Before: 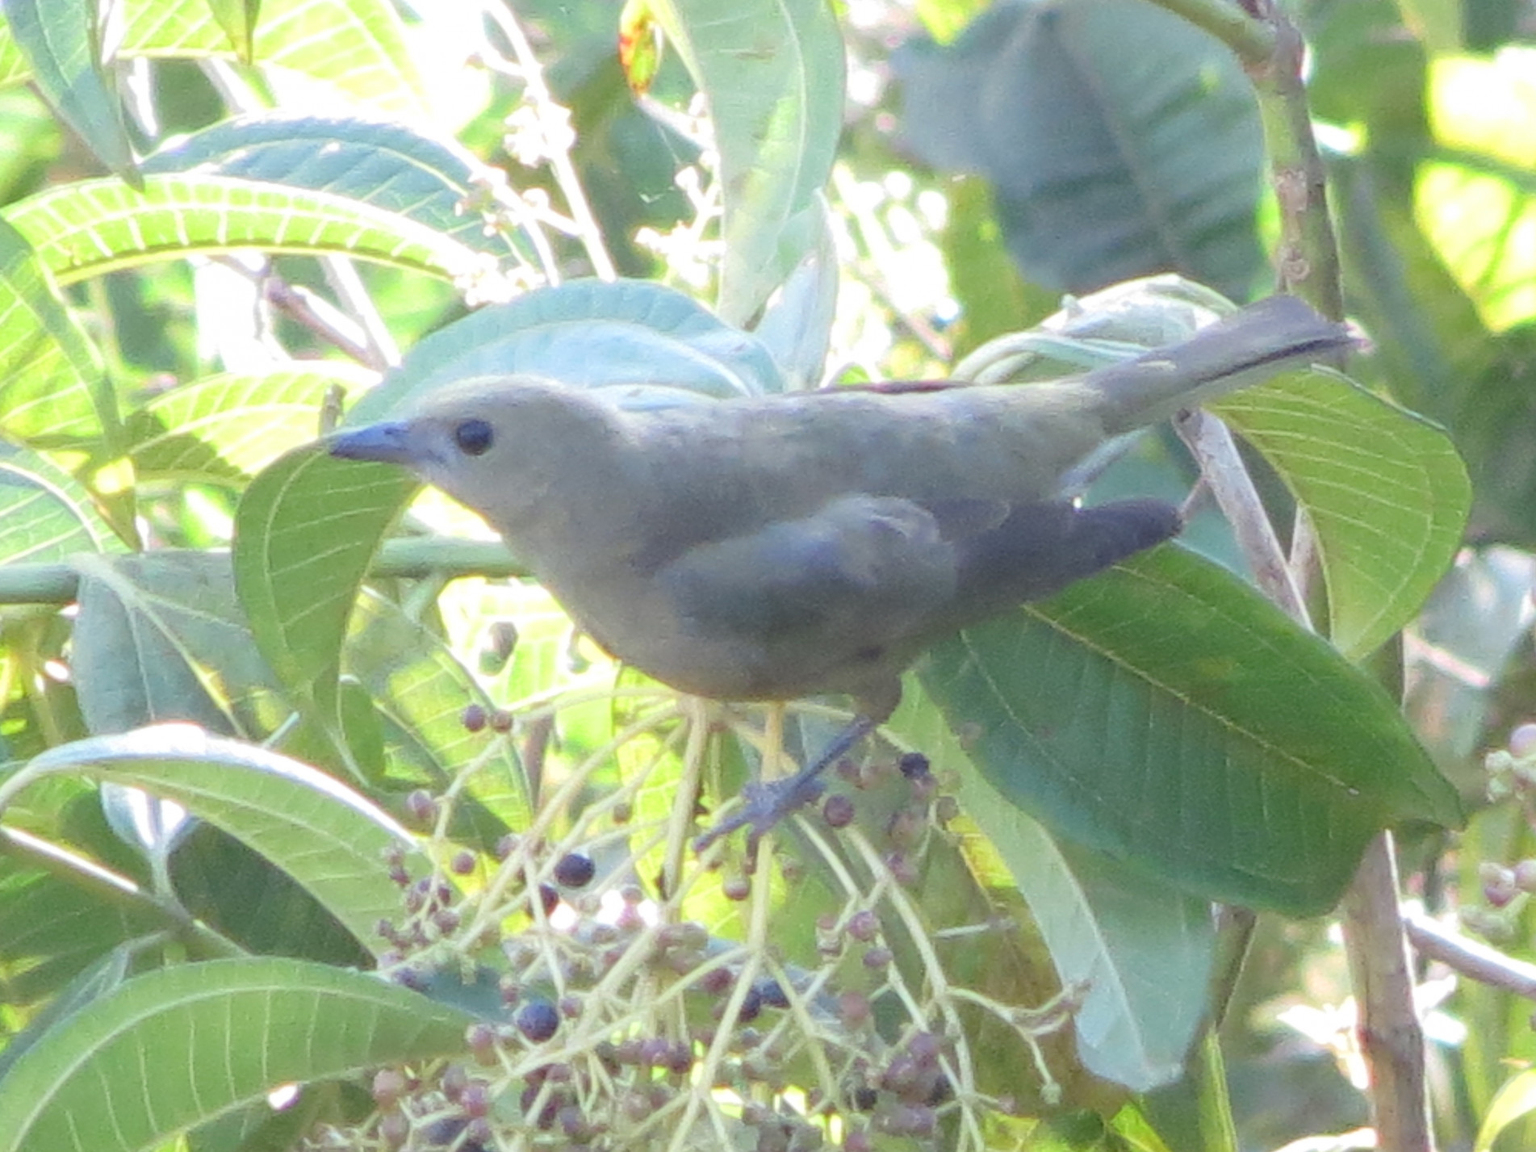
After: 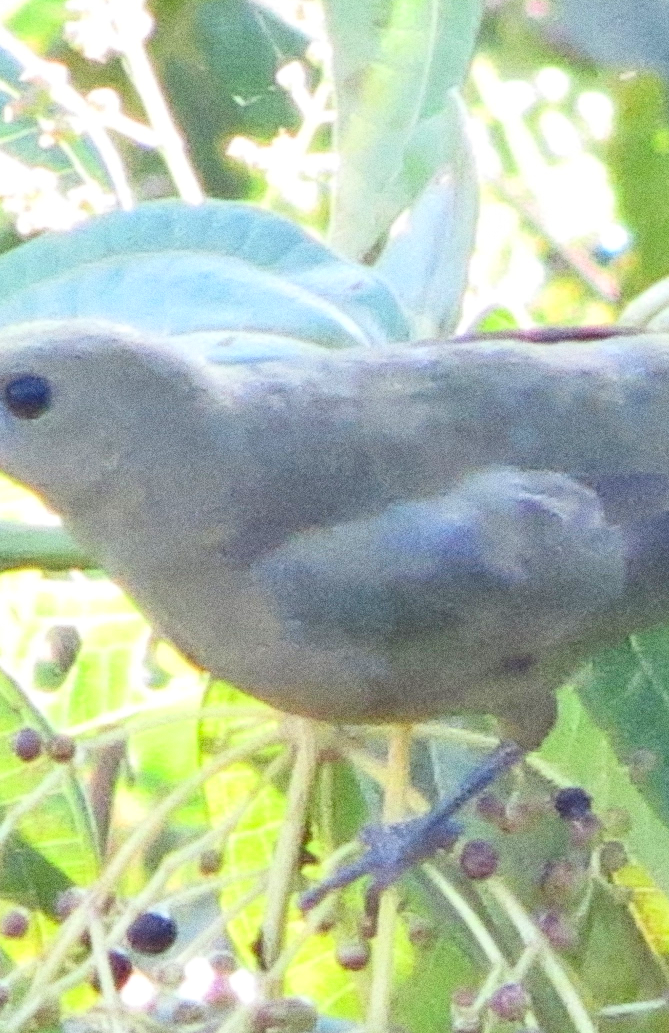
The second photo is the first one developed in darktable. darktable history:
crop and rotate: left 29.476%, top 10.214%, right 35.32%, bottom 17.333%
contrast brightness saturation: contrast 0.19, brightness -0.11, saturation 0.21
tone equalizer: -7 EV 0.15 EV, -6 EV 0.6 EV, -5 EV 1.15 EV, -4 EV 1.33 EV, -3 EV 1.15 EV, -2 EV 0.6 EV, -1 EV 0.15 EV, mask exposure compensation -0.5 EV
grain: coarseness 0.09 ISO, strength 40%
